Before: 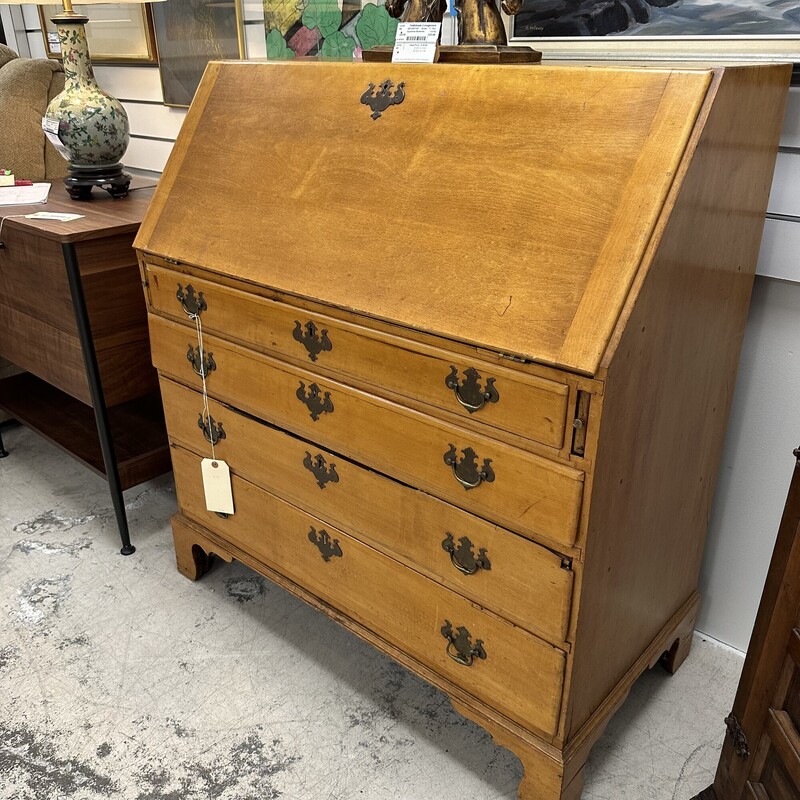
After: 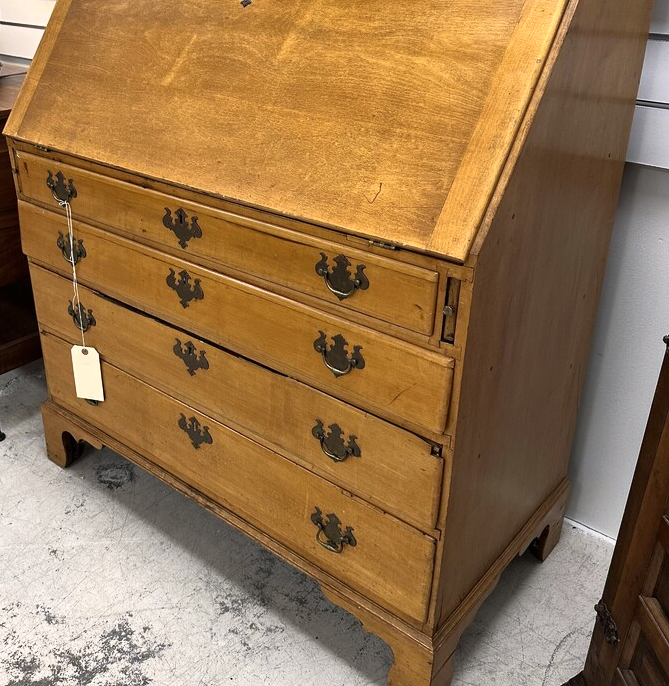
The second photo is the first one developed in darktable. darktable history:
white balance: red 1.009, blue 1.027
base curve: curves: ch0 [(0, 0) (0.257, 0.25) (0.482, 0.586) (0.757, 0.871) (1, 1)]
crop: left 16.315%, top 14.246%
